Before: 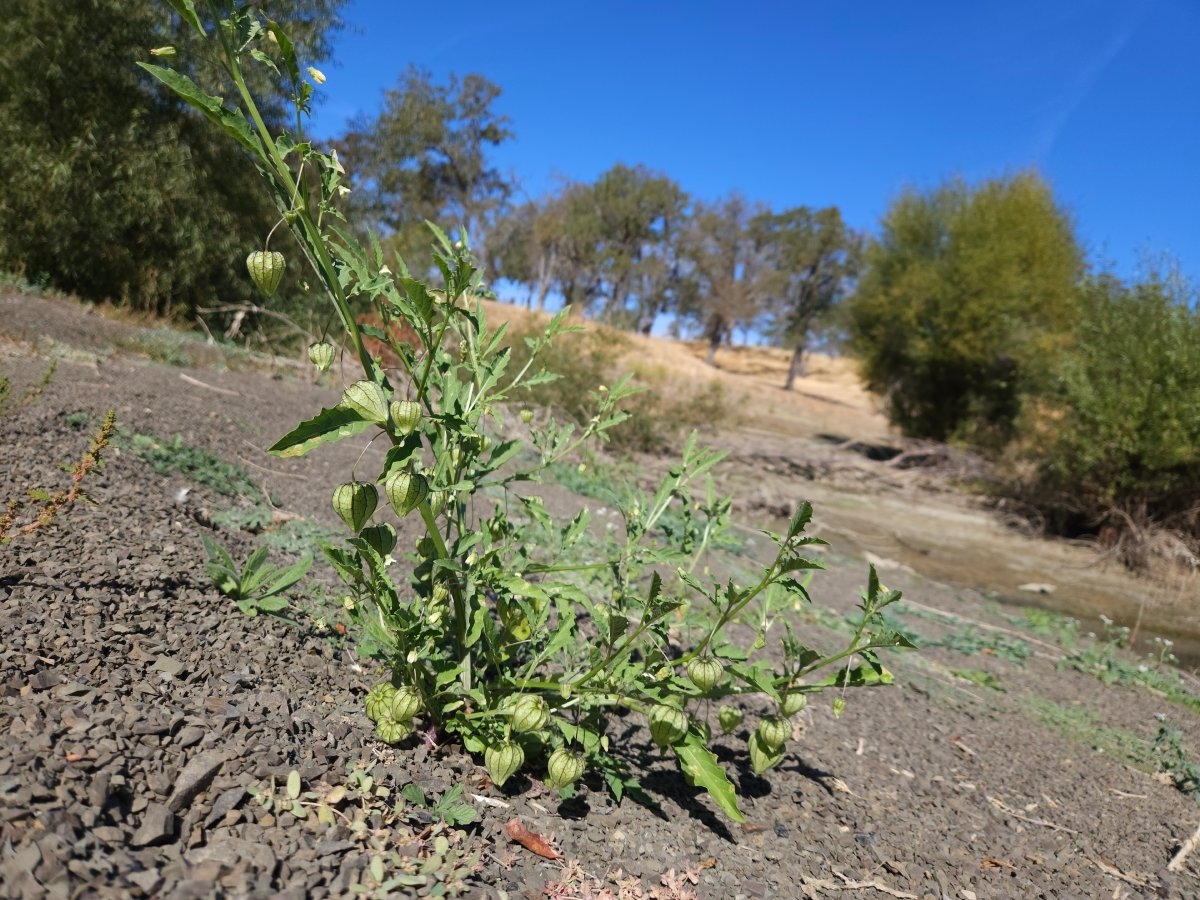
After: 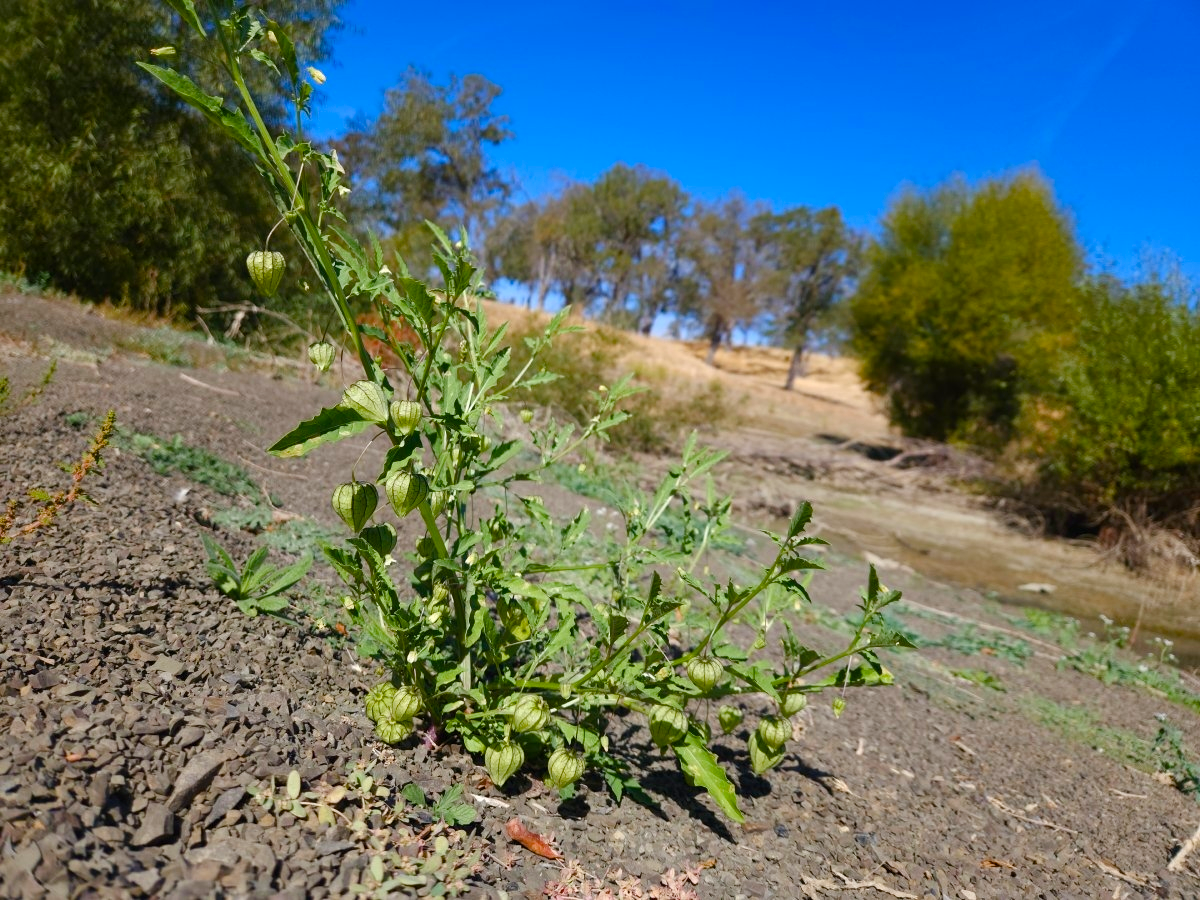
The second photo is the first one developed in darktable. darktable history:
color balance rgb: perceptual saturation grading › global saturation 26.363%, perceptual saturation grading › highlights -28.588%, perceptual saturation grading › mid-tones 15.274%, perceptual saturation grading › shadows 34.027%, global vibrance 20%
